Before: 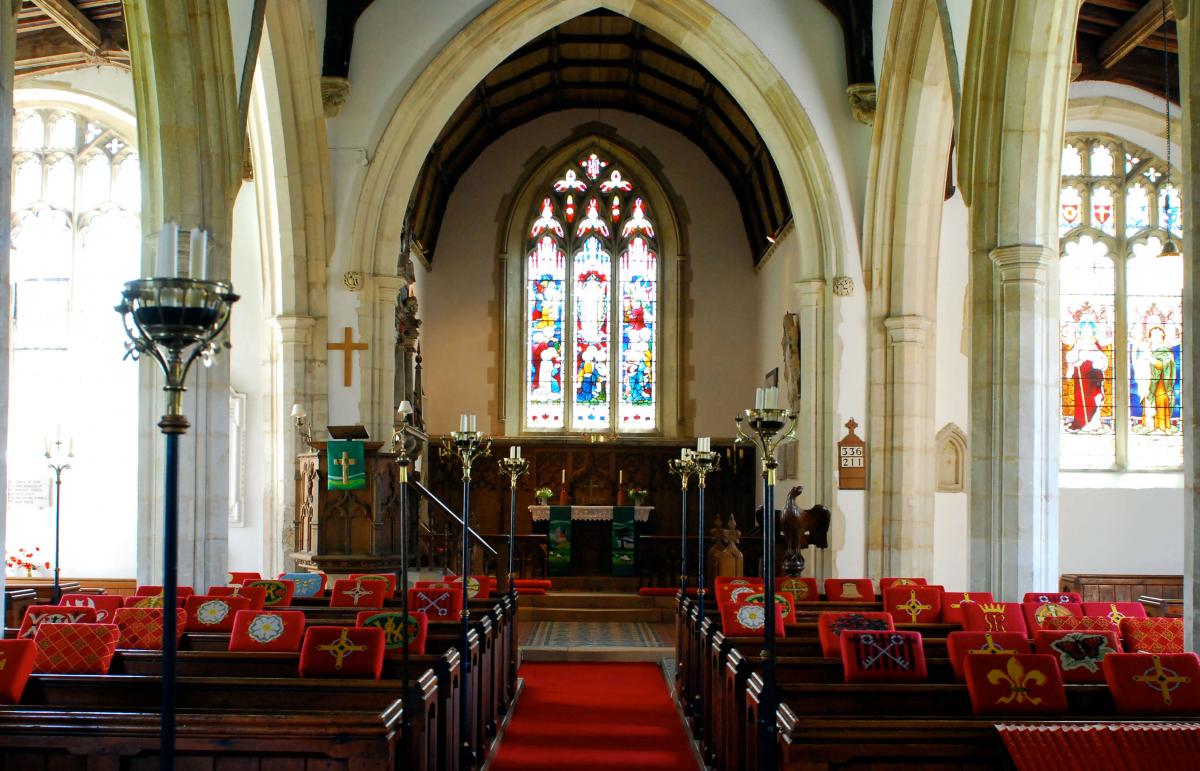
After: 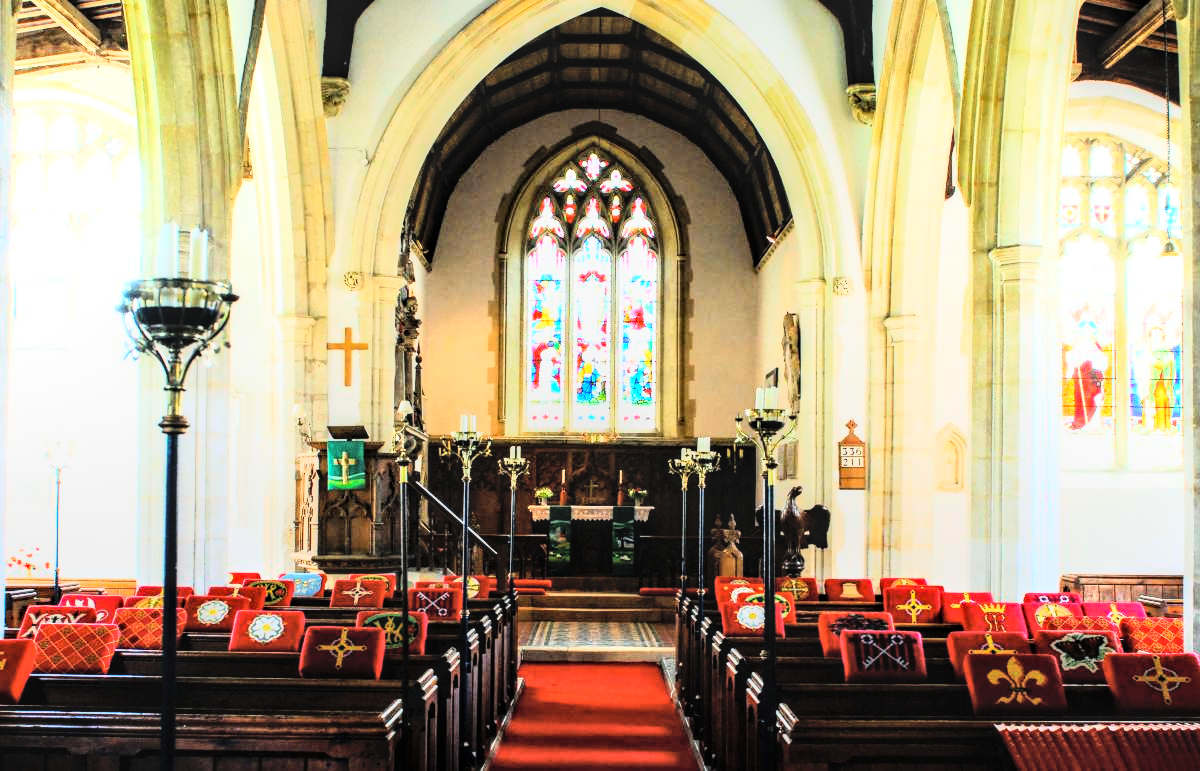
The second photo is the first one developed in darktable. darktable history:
local contrast: highlights 25%, detail 130%
contrast brightness saturation: brightness 0.13
exposure: black level correction 0, exposure 0.7 EV, compensate exposure bias true, compensate highlight preservation false
rgb curve: curves: ch0 [(0, 0) (0.21, 0.15) (0.24, 0.21) (0.5, 0.75) (0.75, 0.96) (0.89, 0.99) (1, 1)]; ch1 [(0, 0.02) (0.21, 0.13) (0.25, 0.2) (0.5, 0.67) (0.75, 0.9) (0.89, 0.97) (1, 1)]; ch2 [(0, 0.02) (0.21, 0.13) (0.25, 0.2) (0.5, 0.67) (0.75, 0.9) (0.89, 0.97) (1, 1)], compensate middle gray true
